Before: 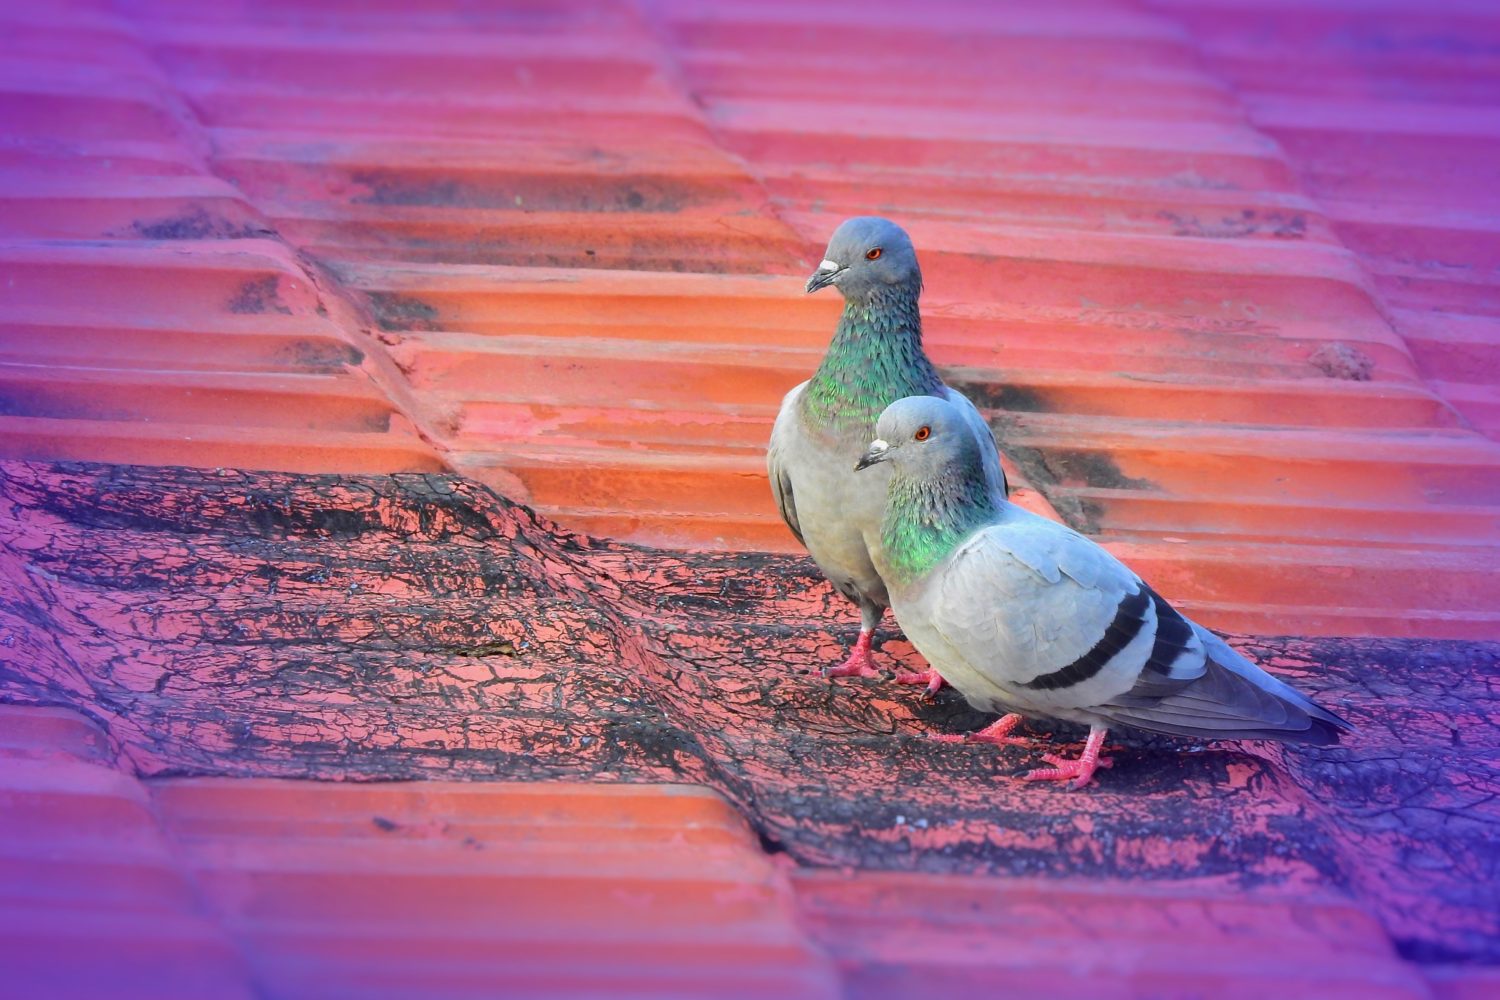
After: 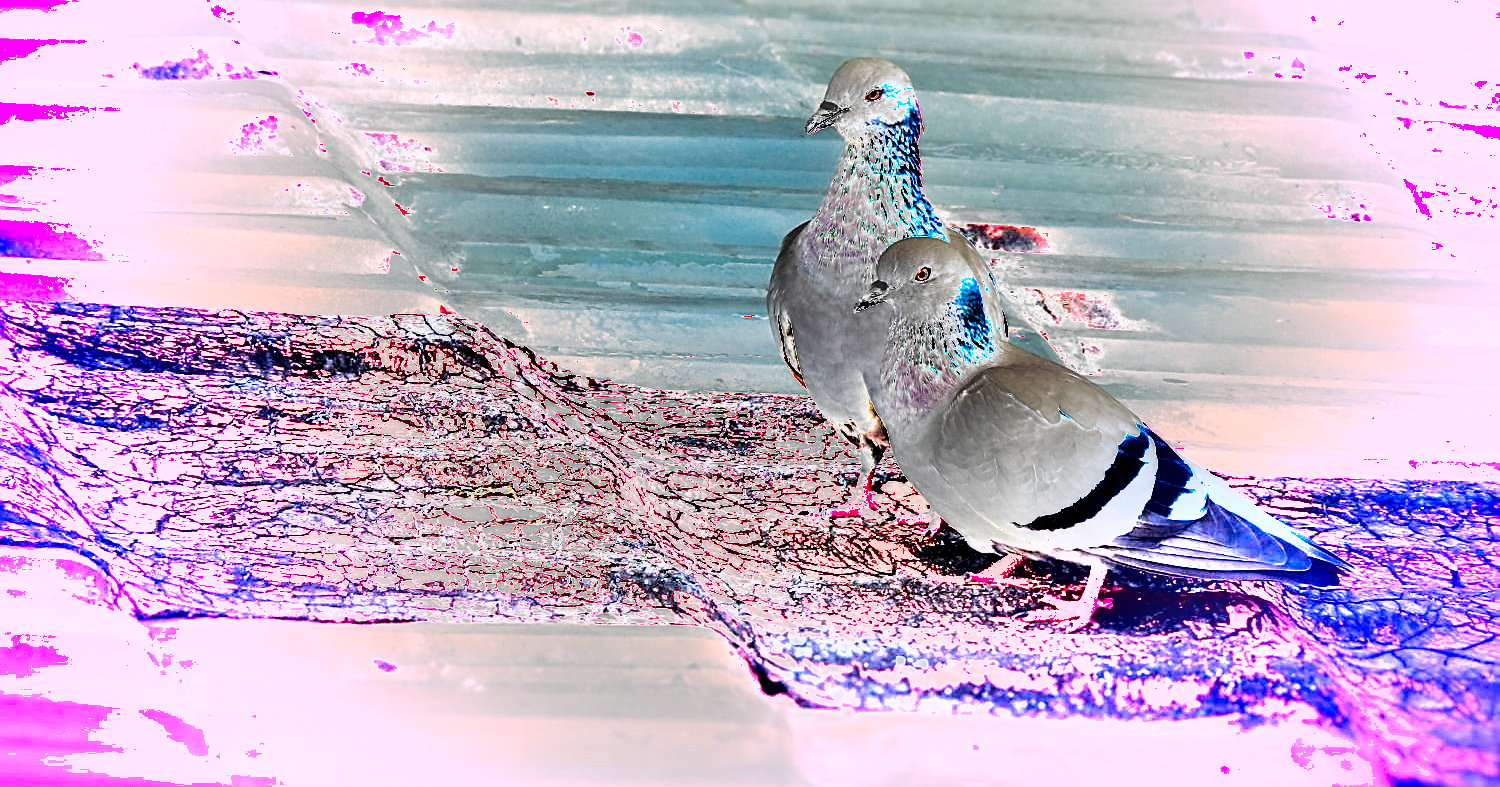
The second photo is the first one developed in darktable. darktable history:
crop and rotate: top 15.902%, bottom 5.355%
shadows and highlights: shadows 52.42, soften with gaussian
exposure: exposure 2.995 EV, compensate highlight preservation false
sharpen: amount 0.737
